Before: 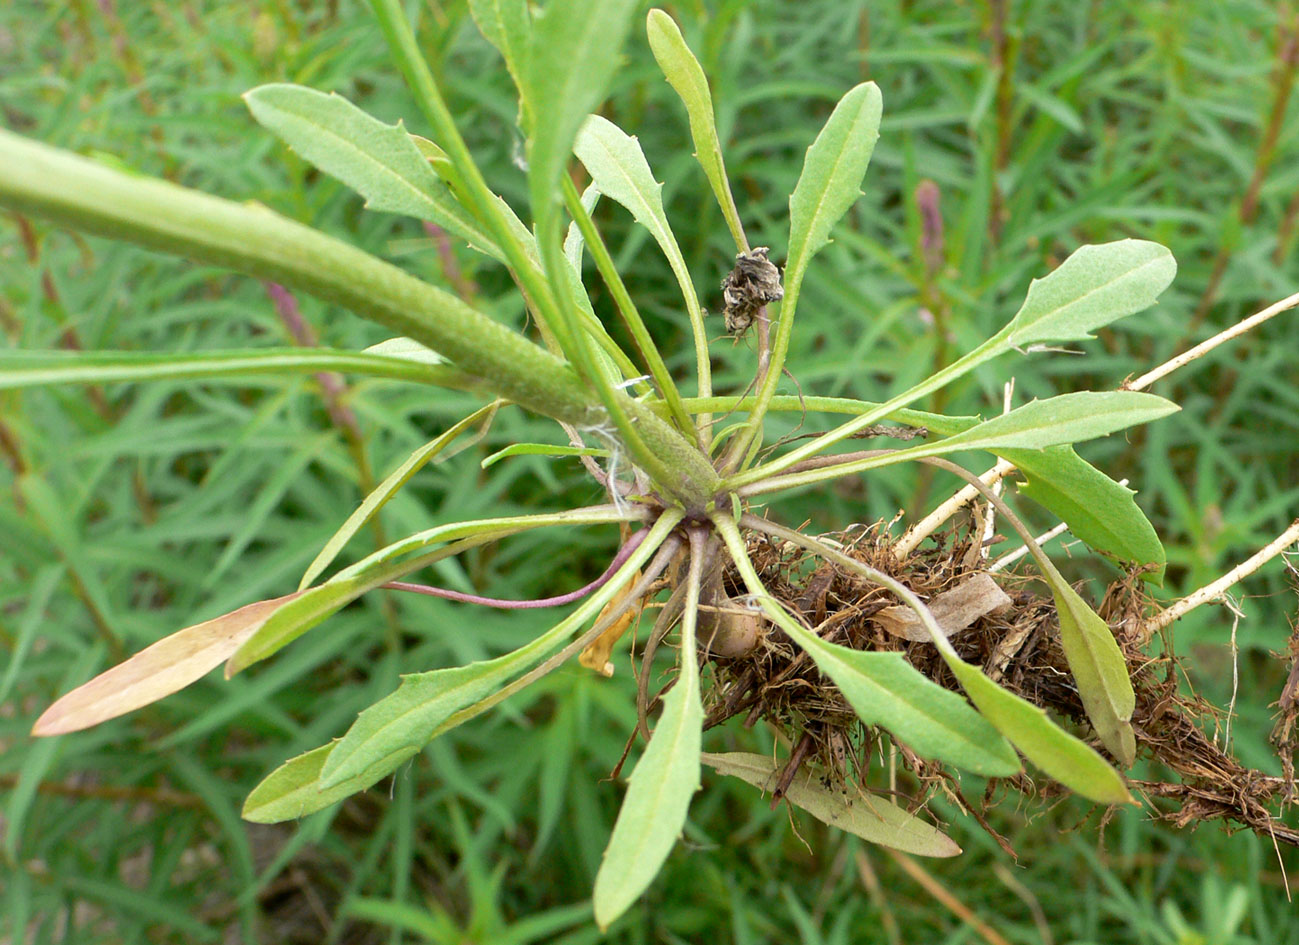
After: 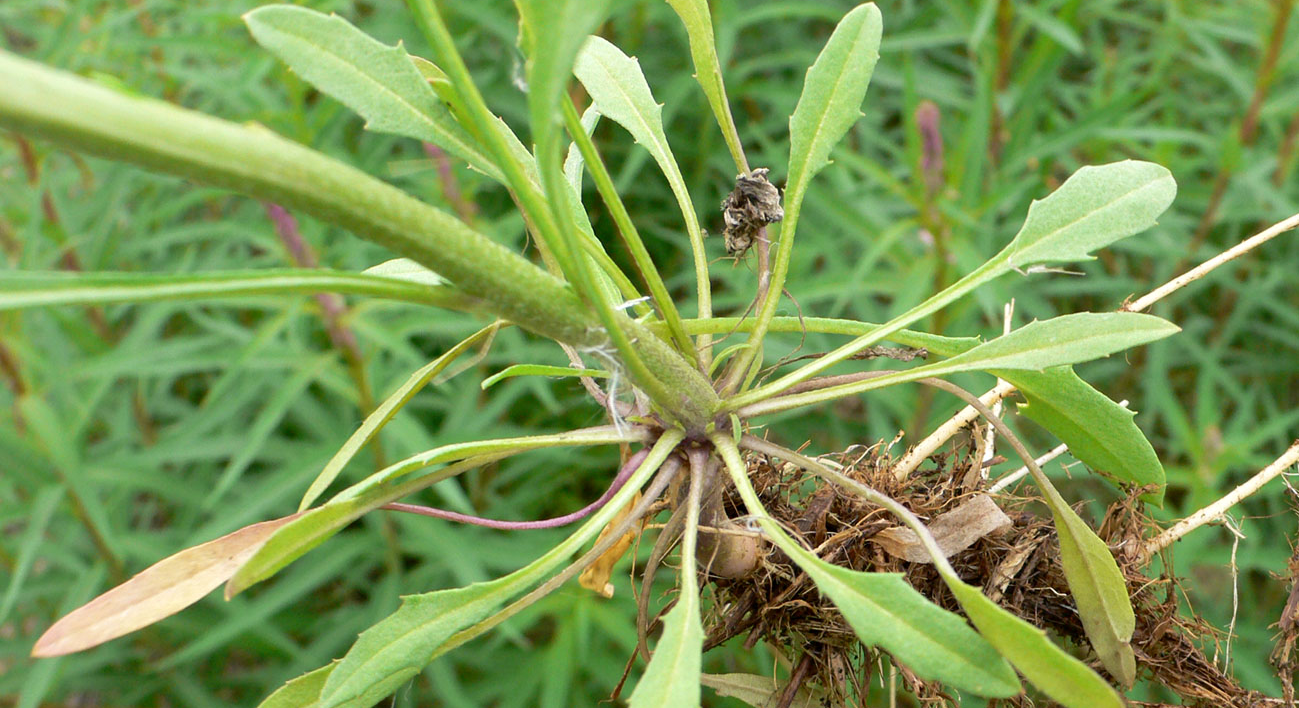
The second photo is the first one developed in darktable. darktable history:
crop and rotate: top 8.363%, bottom 16.637%
